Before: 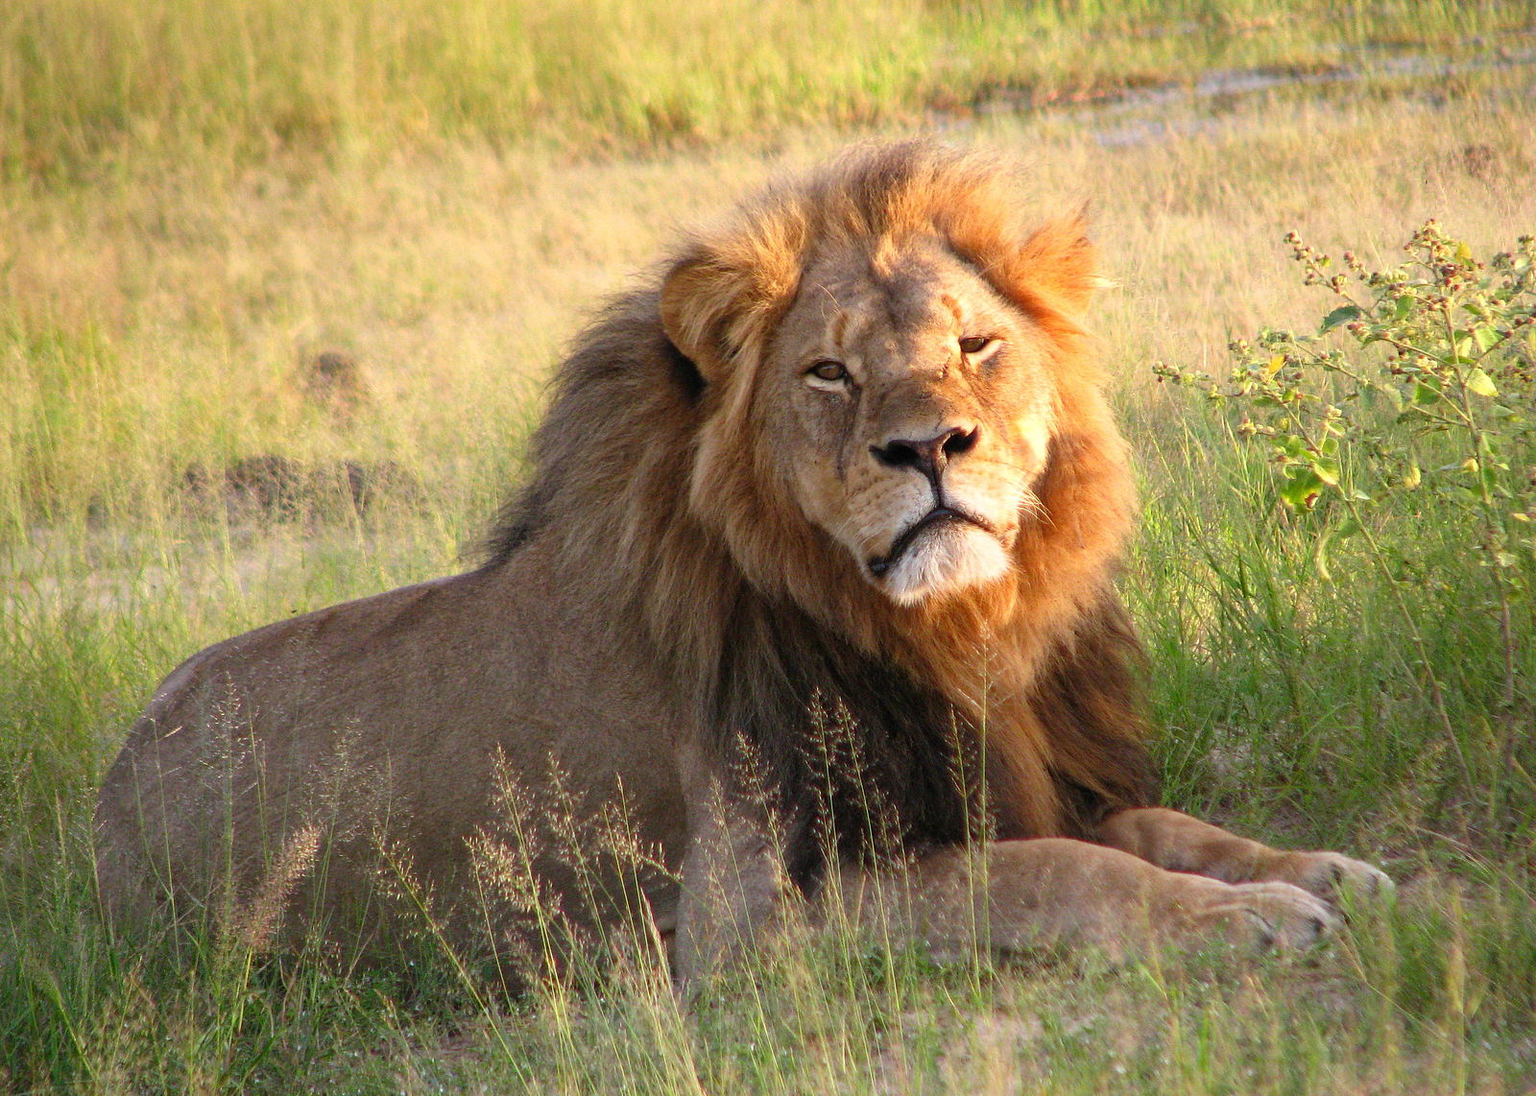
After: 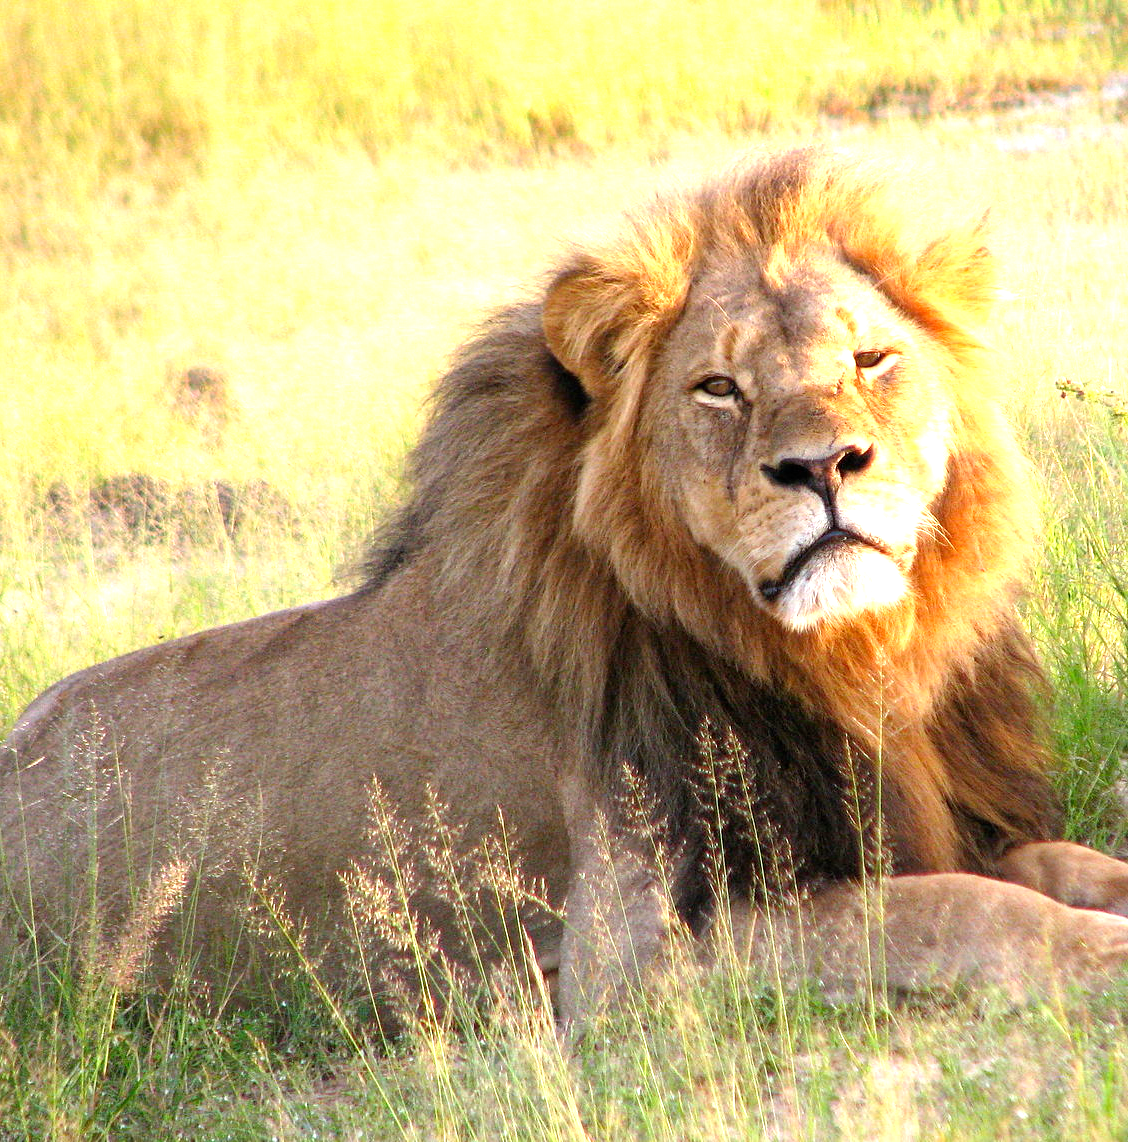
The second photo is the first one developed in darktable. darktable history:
crop and rotate: left 9.068%, right 20.371%
exposure: exposure 1.07 EV, compensate exposure bias true, compensate highlight preservation false
